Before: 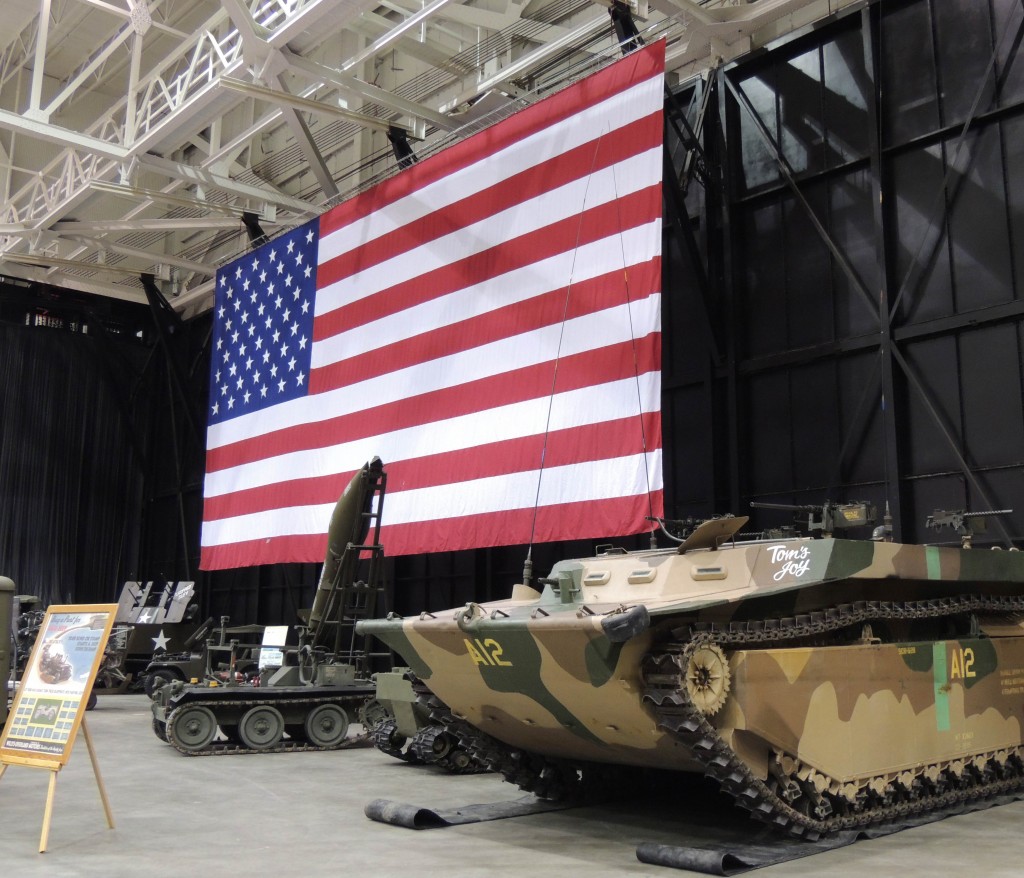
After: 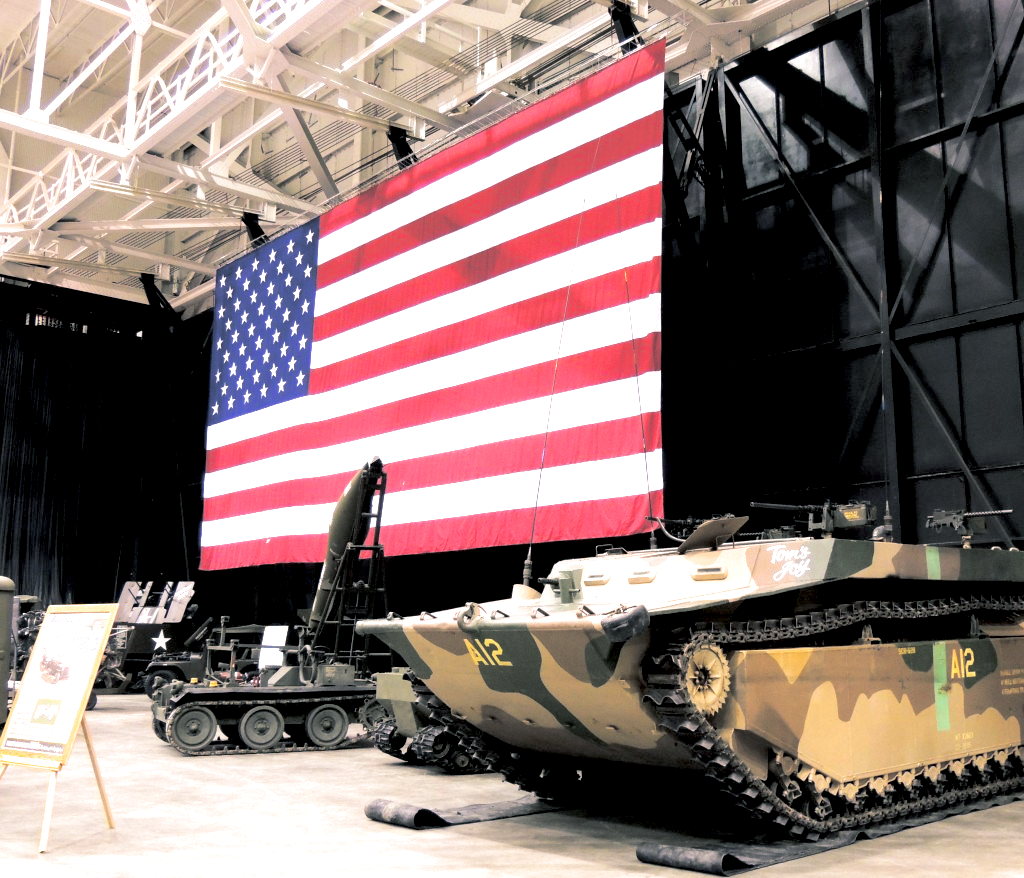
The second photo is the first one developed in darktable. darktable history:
split-toning: shadows › hue 201.6°, shadows › saturation 0.16, highlights › hue 50.4°, highlights › saturation 0.2, balance -49.9
color correction: highlights a* 7.34, highlights b* 4.37
exposure: black level correction 0.011, exposure 1.088 EV, compensate exposure bias true, compensate highlight preservation false
